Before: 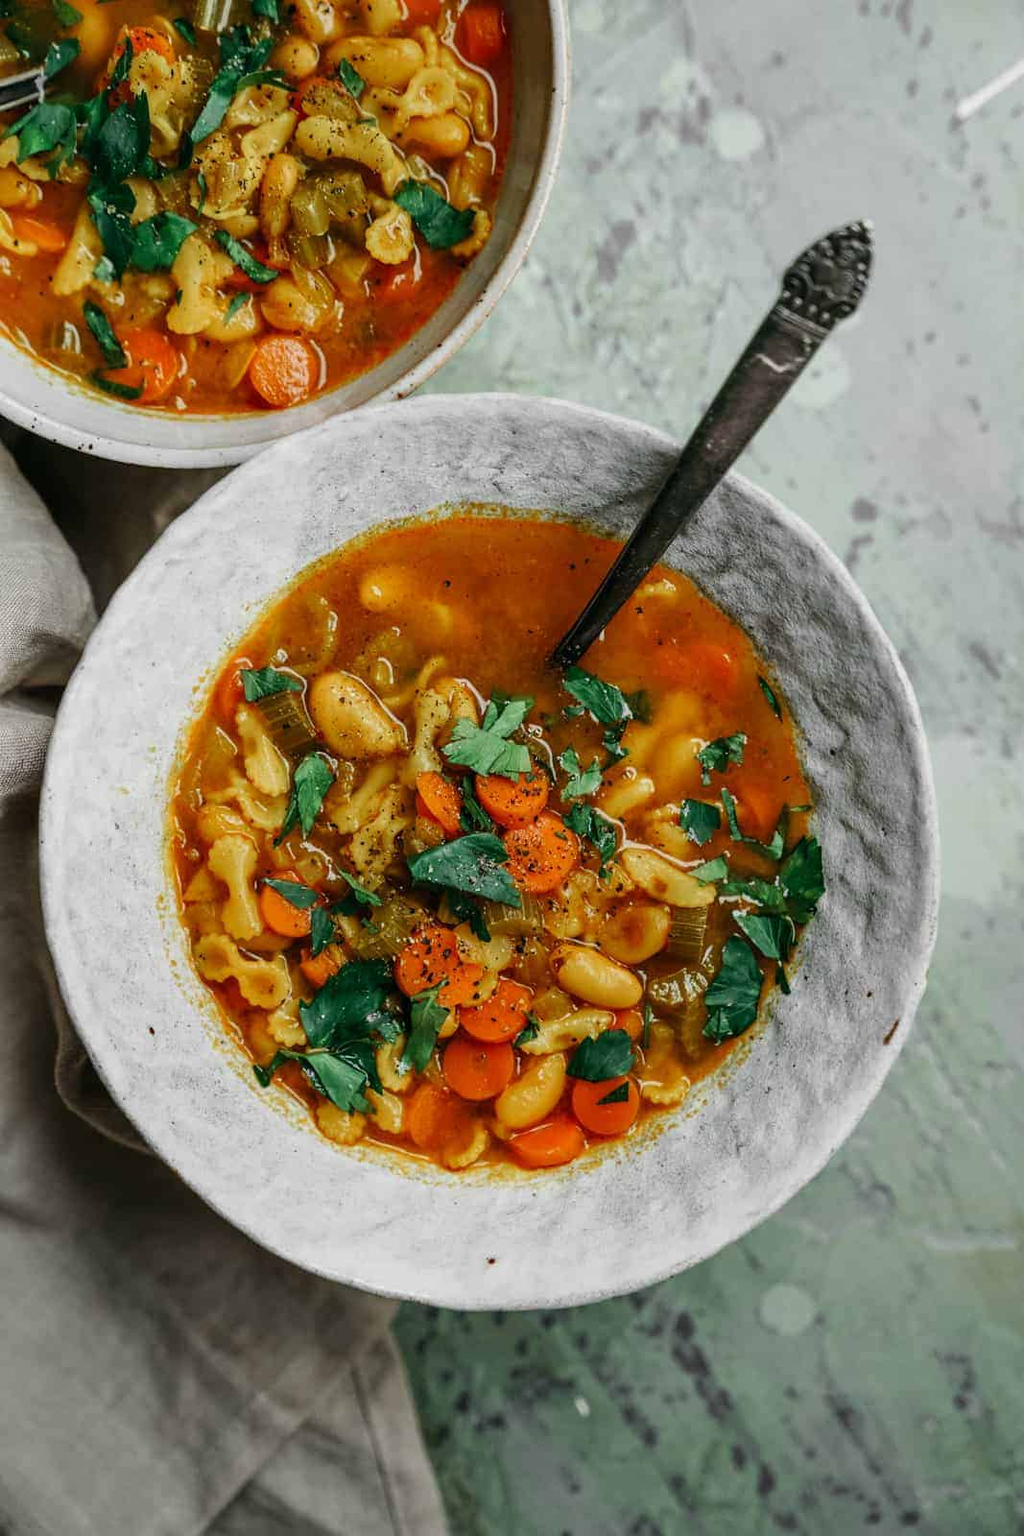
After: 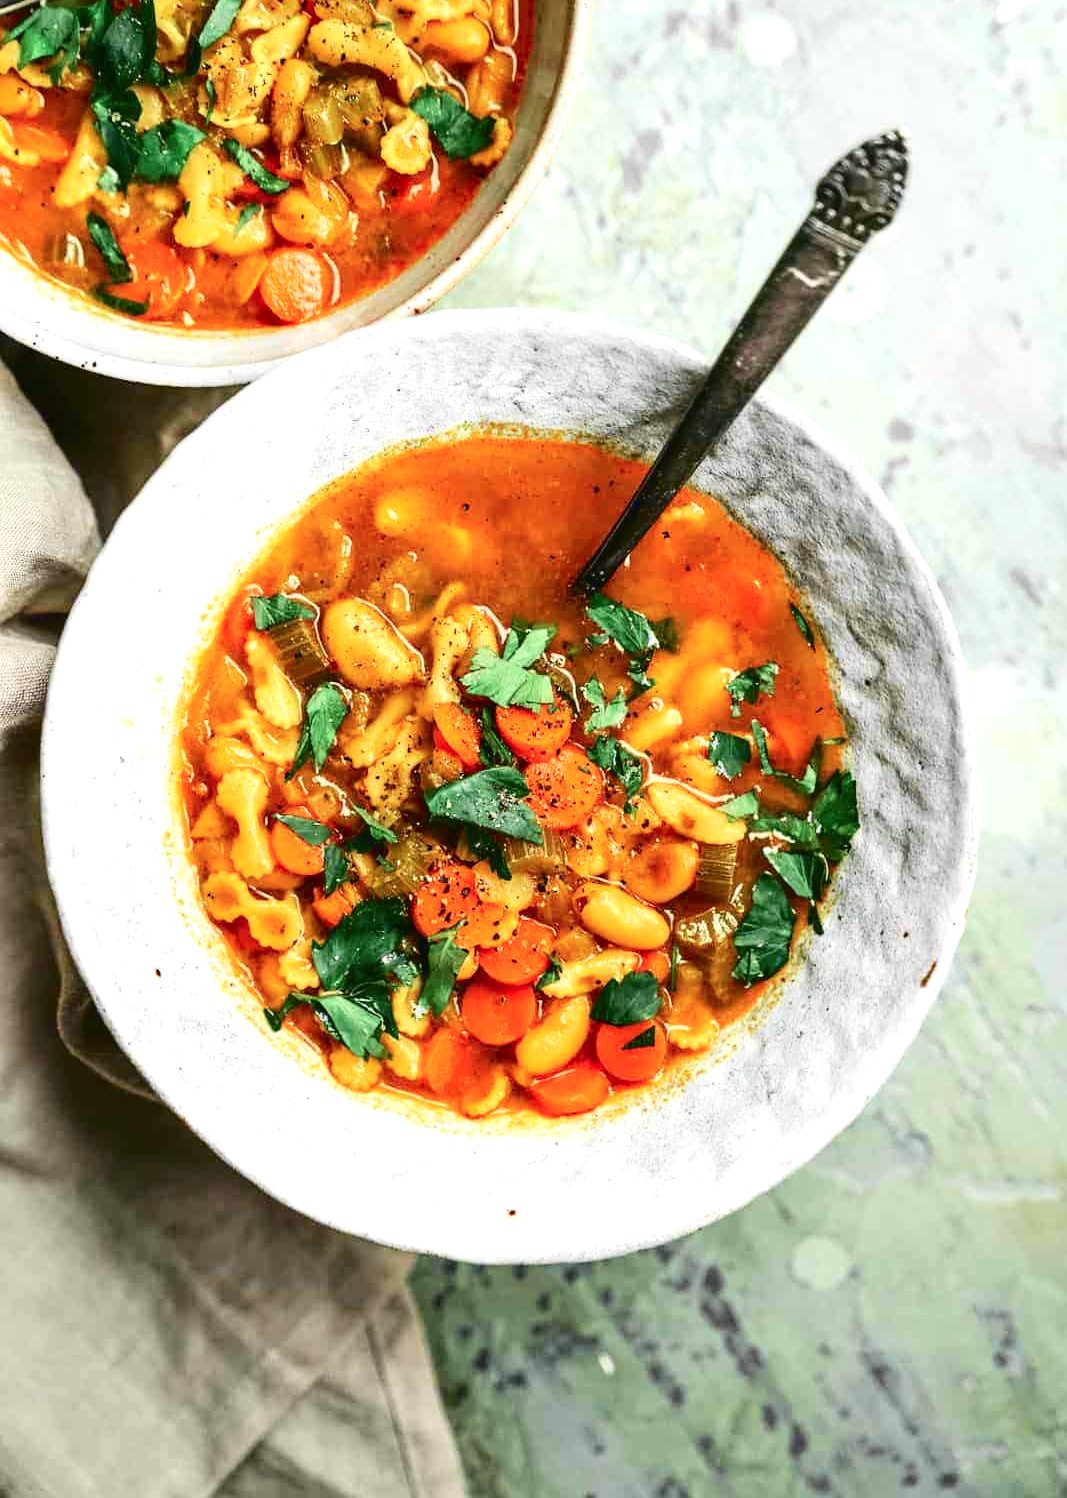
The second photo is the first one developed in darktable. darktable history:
tone curve: curves: ch0 [(0, 0.021) (0.049, 0.044) (0.158, 0.113) (0.351, 0.331) (0.485, 0.505) (0.656, 0.696) (0.868, 0.887) (1, 0.969)]; ch1 [(0, 0) (0.322, 0.328) (0.434, 0.438) (0.473, 0.477) (0.502, 0.503) (0.522, 0.526) (0.564, 0.591) (0.602, 0.632) (0.677, 0.701) (0.859, 0.885) (1, 1)]; ch2 [(0, 0) (0.33, 0.301) (0.452, 0.434) (0.502, 0.505) (0.535, 0.554) (0.565, 0.598) (0.618, 0.629) (1, 1)], color space Lab, independent channels, preserve colors none
exposure: black level correction 0, exposure 1.098 EV, compensate exposure bias true, compensate highlight preservation false
crop and rotate: top 6.345%
